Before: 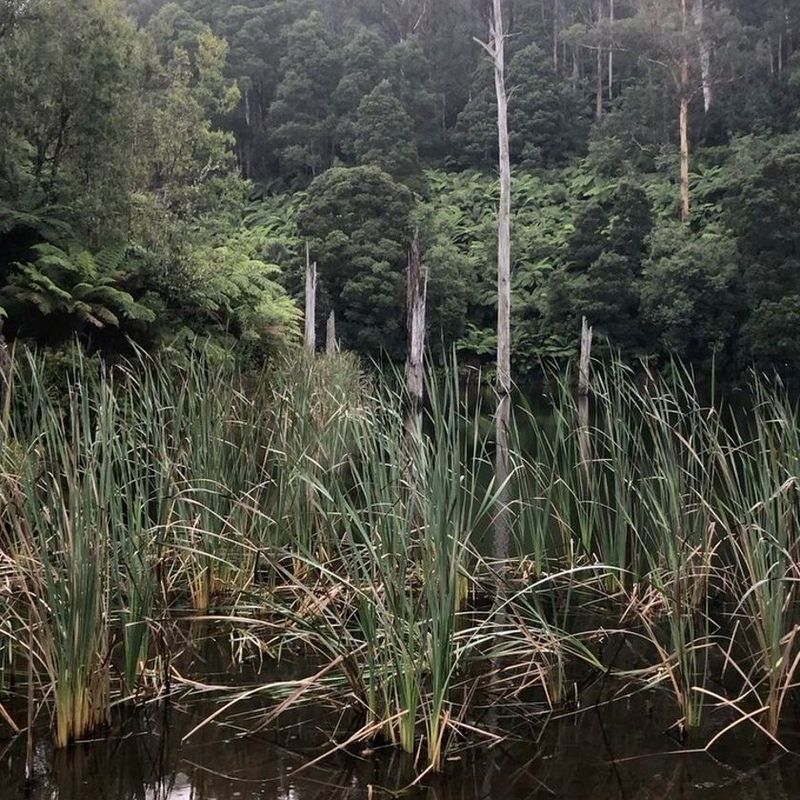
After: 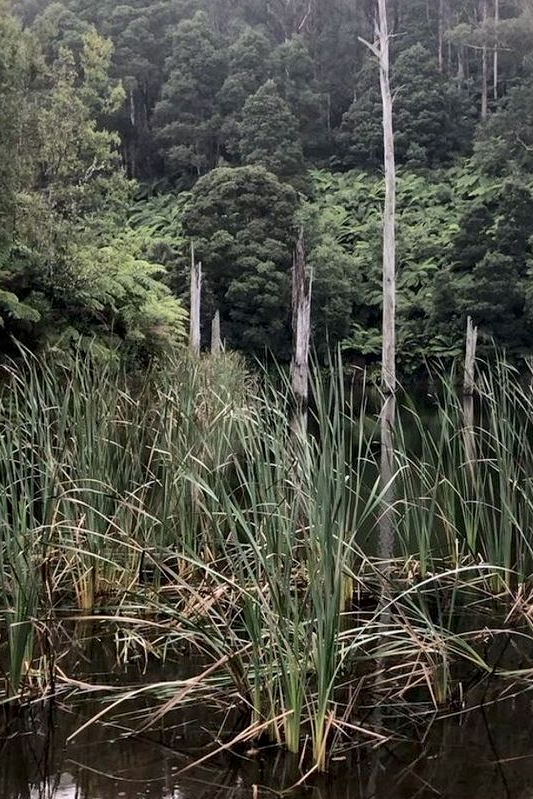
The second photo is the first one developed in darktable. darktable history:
local contrast: mode bilateral grid, contrast 20, coarseness 50, detail 144%, midtone range 0.2
crop and rotate: left 14.38%, right 18.958%
